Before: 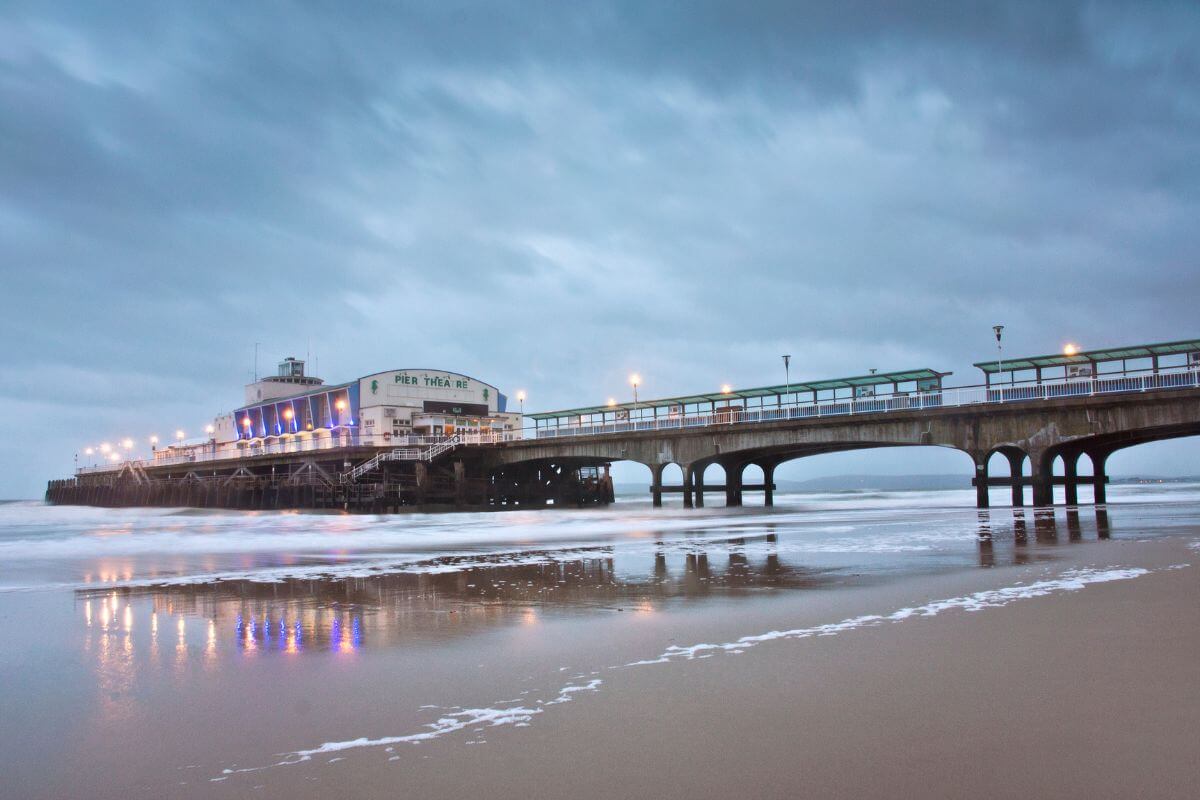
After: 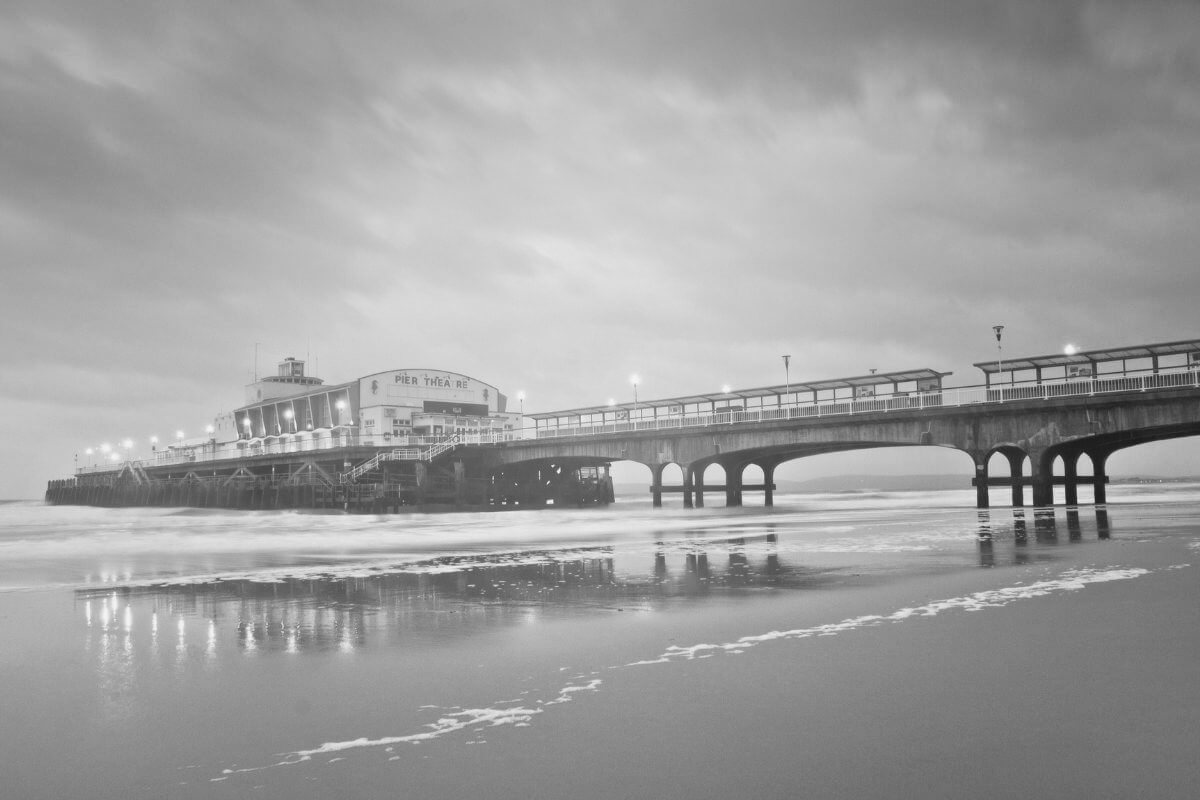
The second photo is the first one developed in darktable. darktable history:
monochrome: a 14.95, b -89.96
bloom: size 40%
